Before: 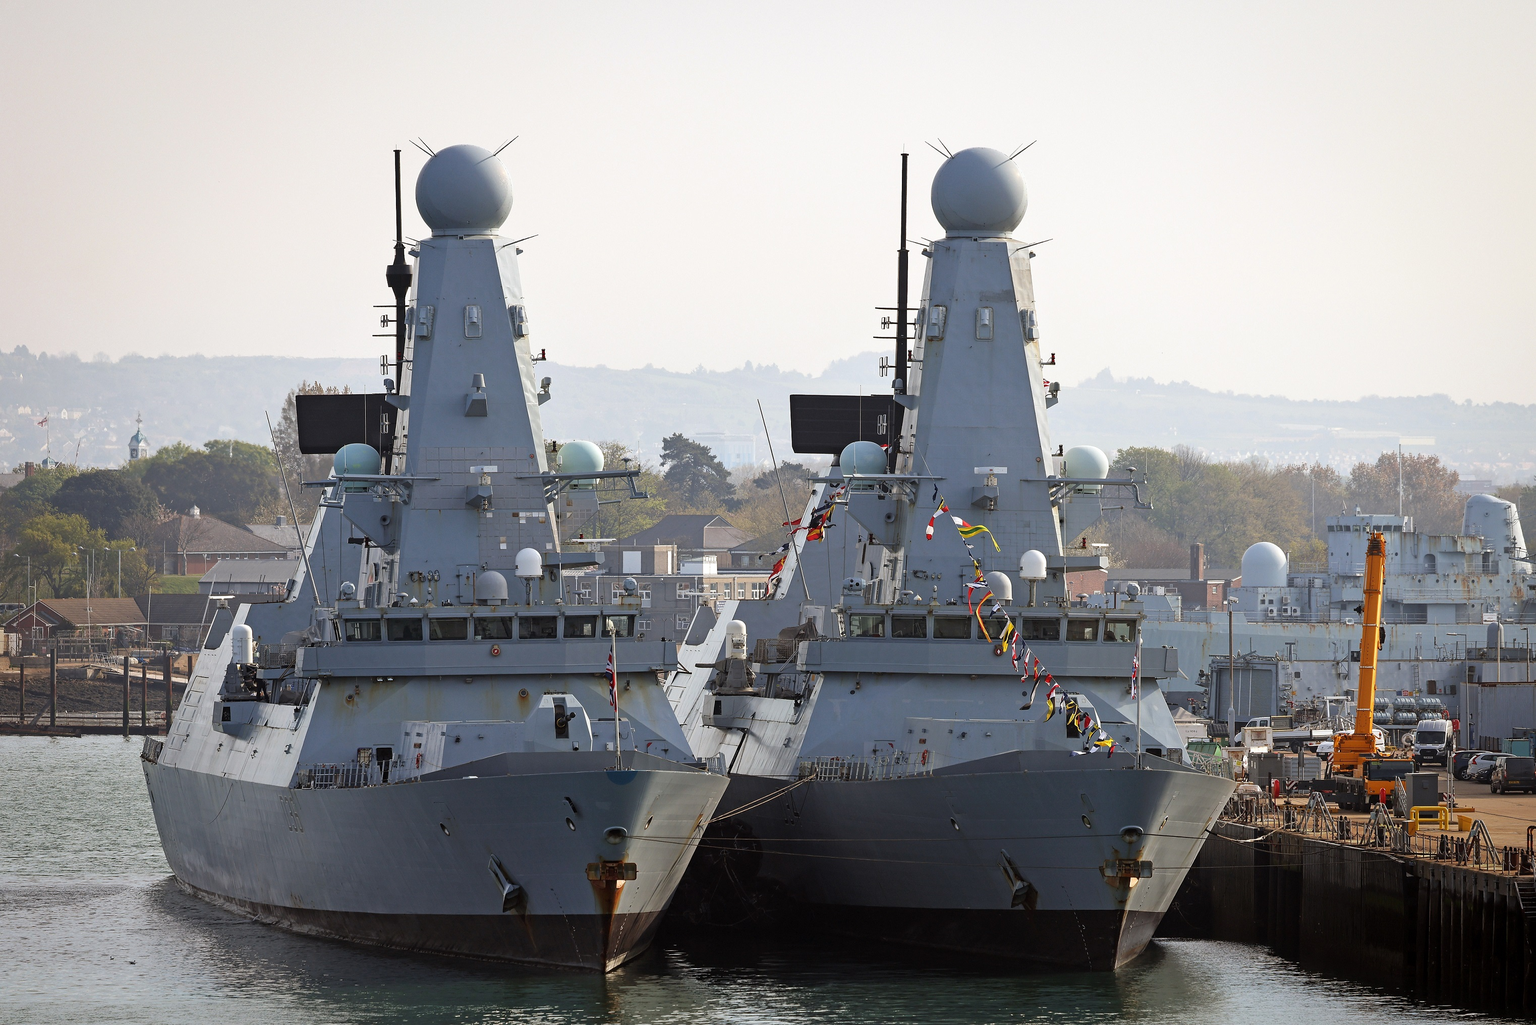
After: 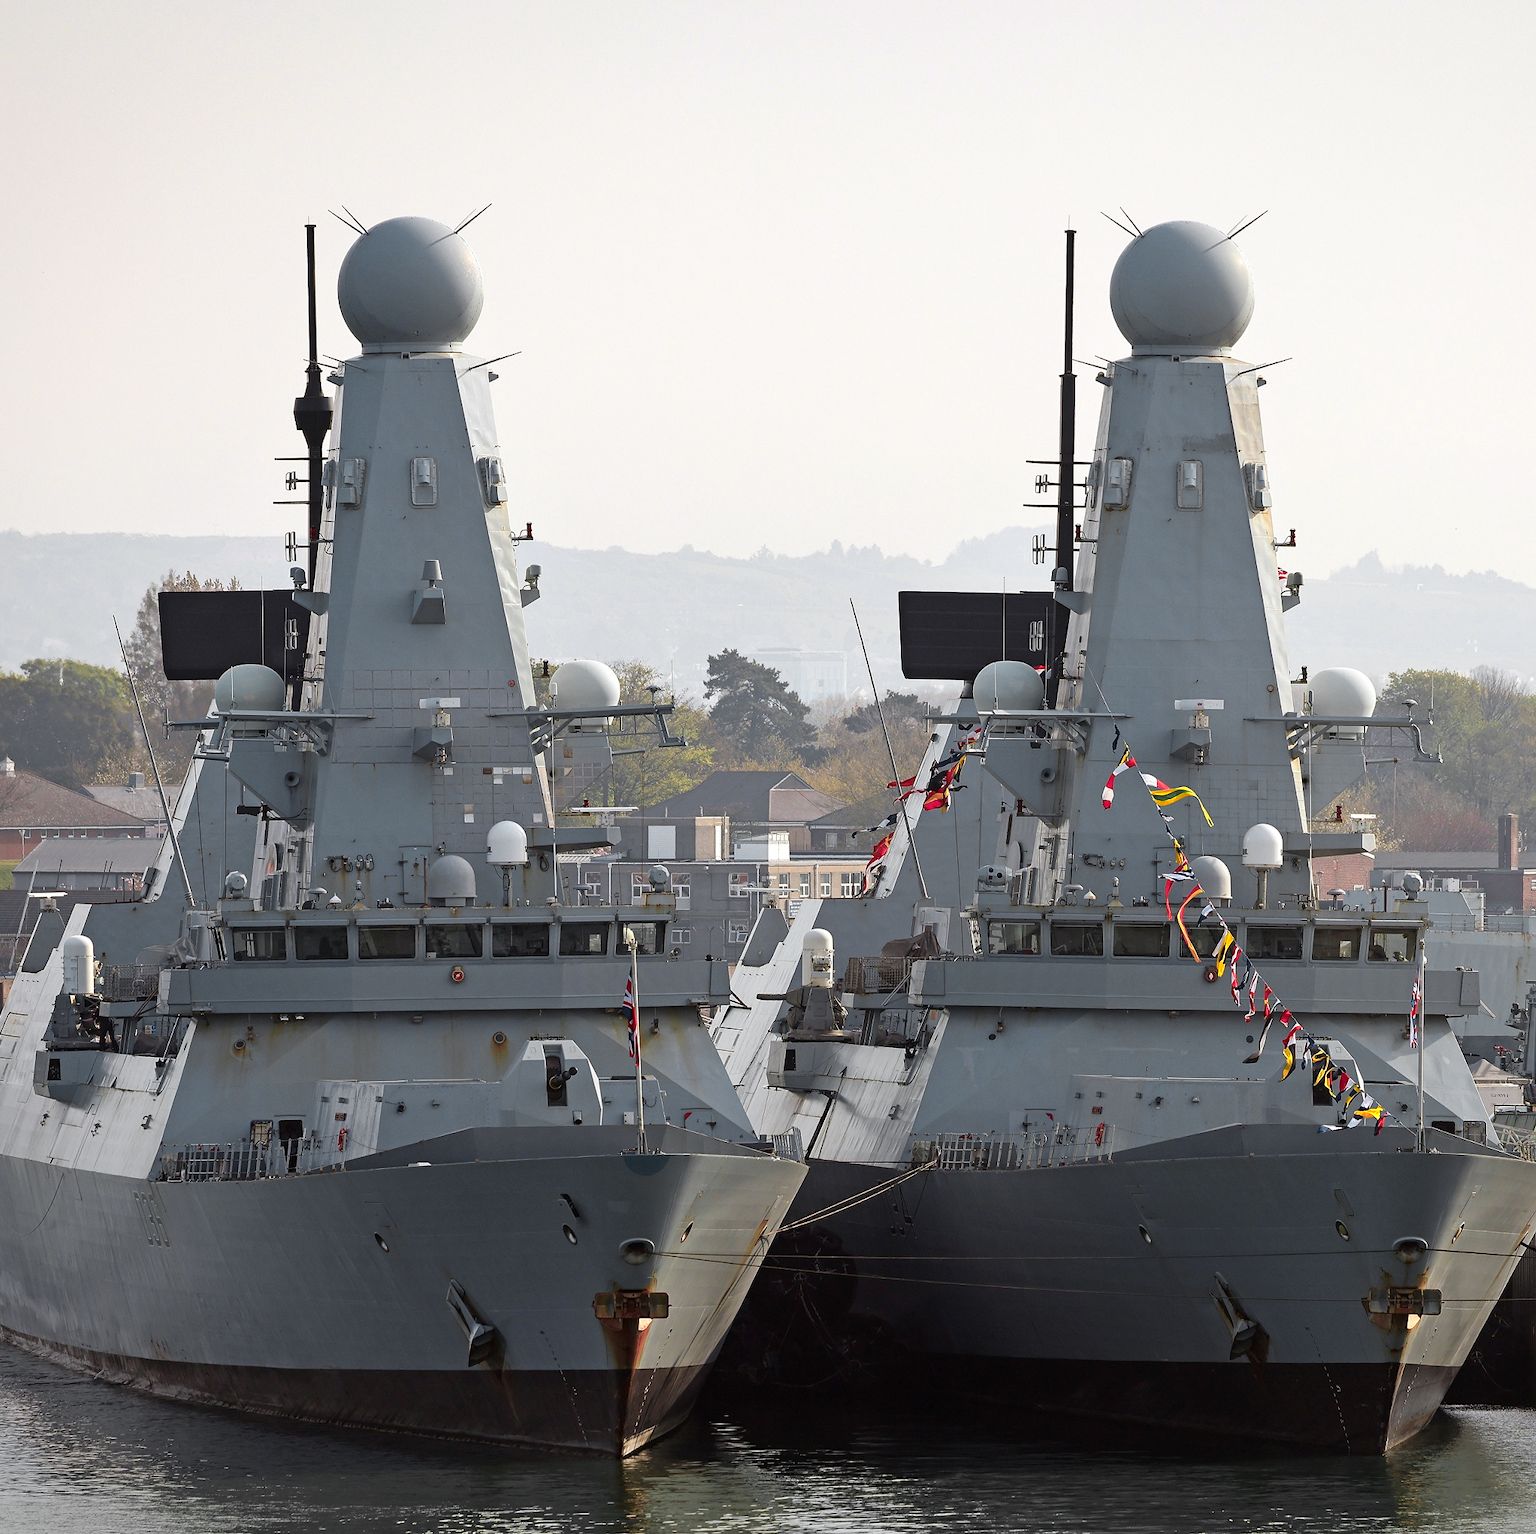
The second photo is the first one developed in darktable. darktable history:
color zones: curves: ch0 [(0.257, 0.558) (0.75, 0.565)]; ch1 [(0.004, 0.857) (0.14, 0.416) (0.257, 0.695) (0.442, 0.032) (0.736, 0.266) (0.891, 0.741)]; ch2 [(0, 0.623) (0.112, 0.436) (0.271, 0.474) (0.516, 0.64) (0.743, 0.286)]
crop and rotate: left 12.413%, right 20.808%
